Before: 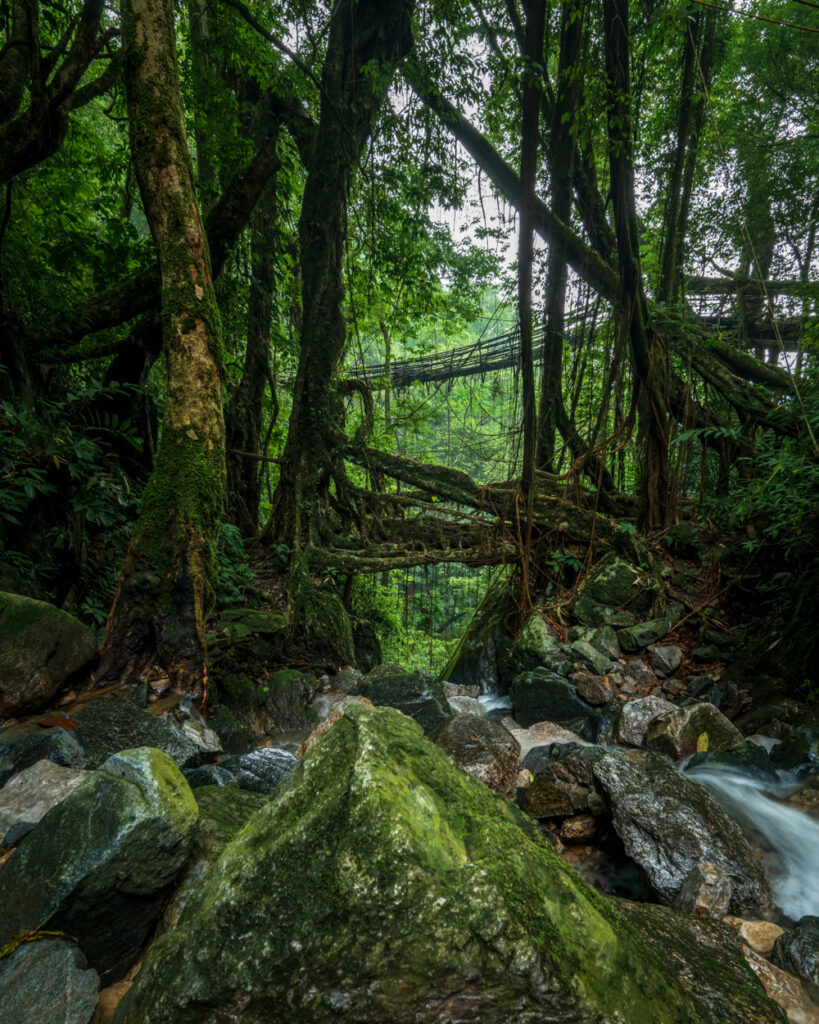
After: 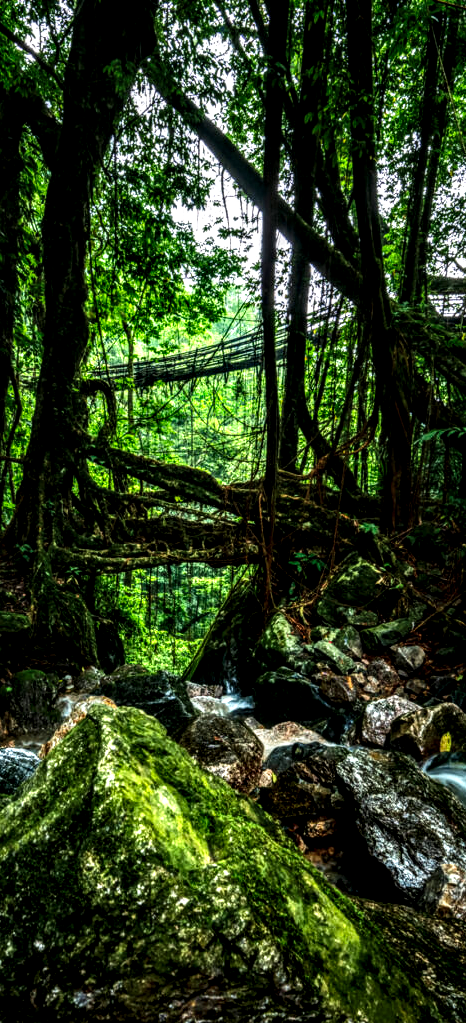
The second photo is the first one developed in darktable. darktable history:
crop: left 31.475%, top 0.017%, right 11.53%
local contrast: highlights 22%, detail 197%
color correction: highlights b* -0.012, saturation 1.13
tone curve: curves: ch0 [(0, 0) (0.187, 0.12) (0.384, 0.363) (0.618, 0.698) (0.754, 0.857) (0.875, 0.956) (1, 0.987)]; ch1 [(0, 0) (0.402, 0.36) (0.476, 0.466) (0.501, 0.501) (0.518, 0.514) (0.564, 0.608) (0.614, 0.664) (0.692, 0.744) (1, 1)]; ch2 [(0, 0) (0.435, 0.412) (0.483, 0.481) (0.503, 0.503) (0.522, 0.535) (0.563, 0.601) (0.627, 0.699) (0.699, 0.753) (0.997, 0.858)], preserve colors none
shadows and highlights: shadows -30.76, highlights 29.89
